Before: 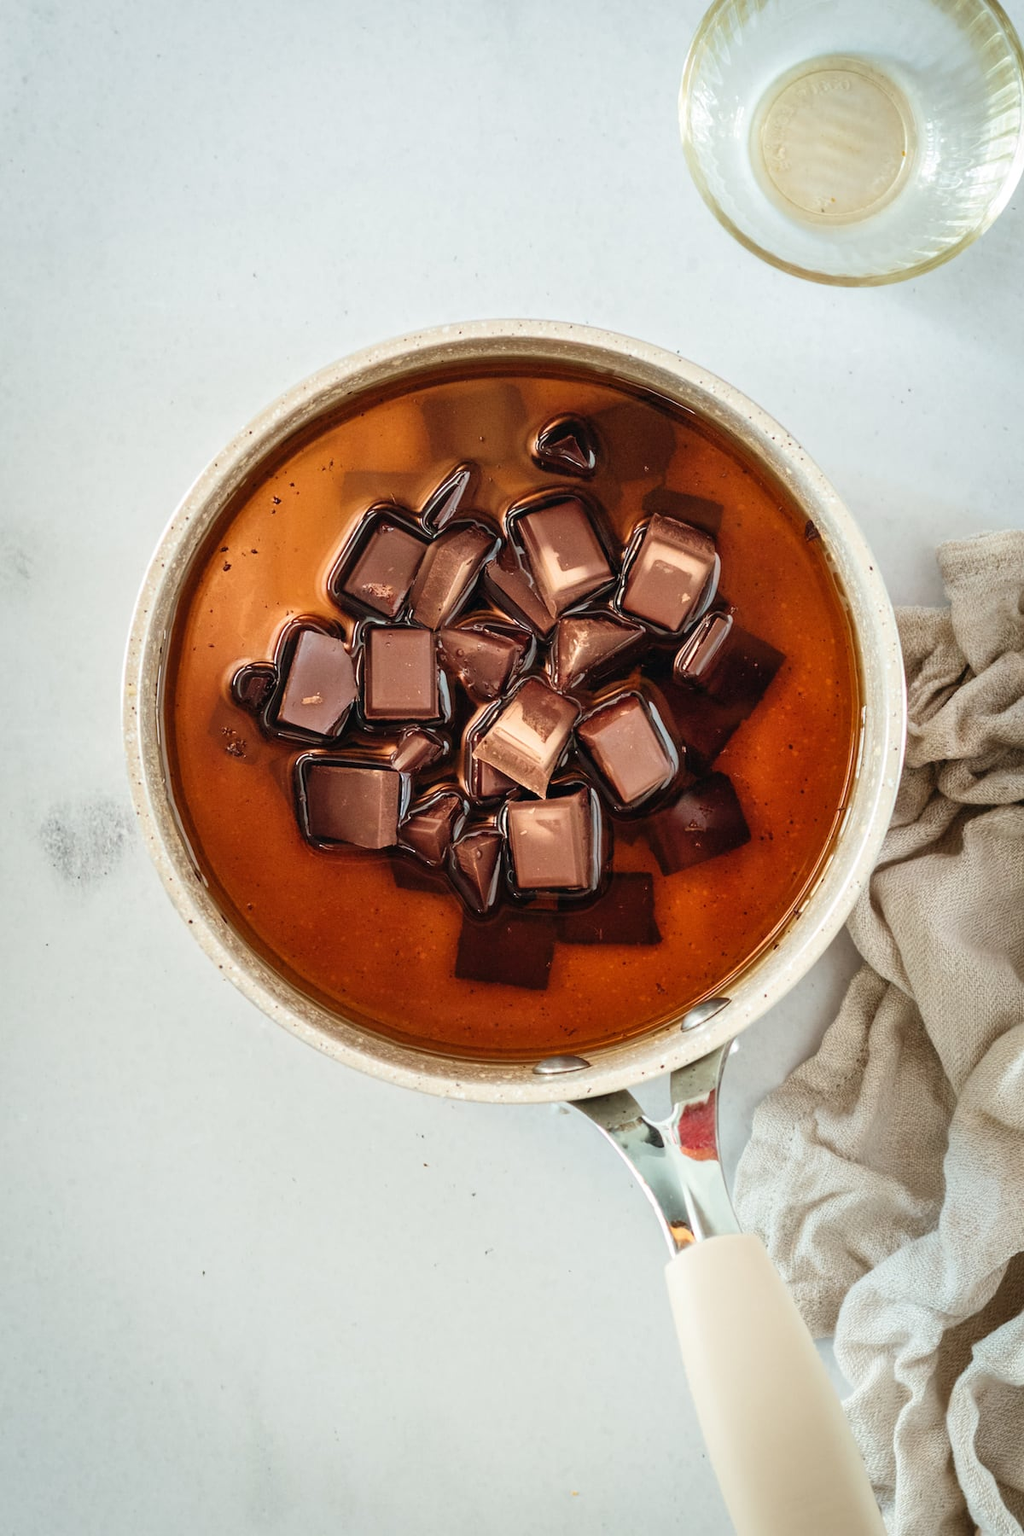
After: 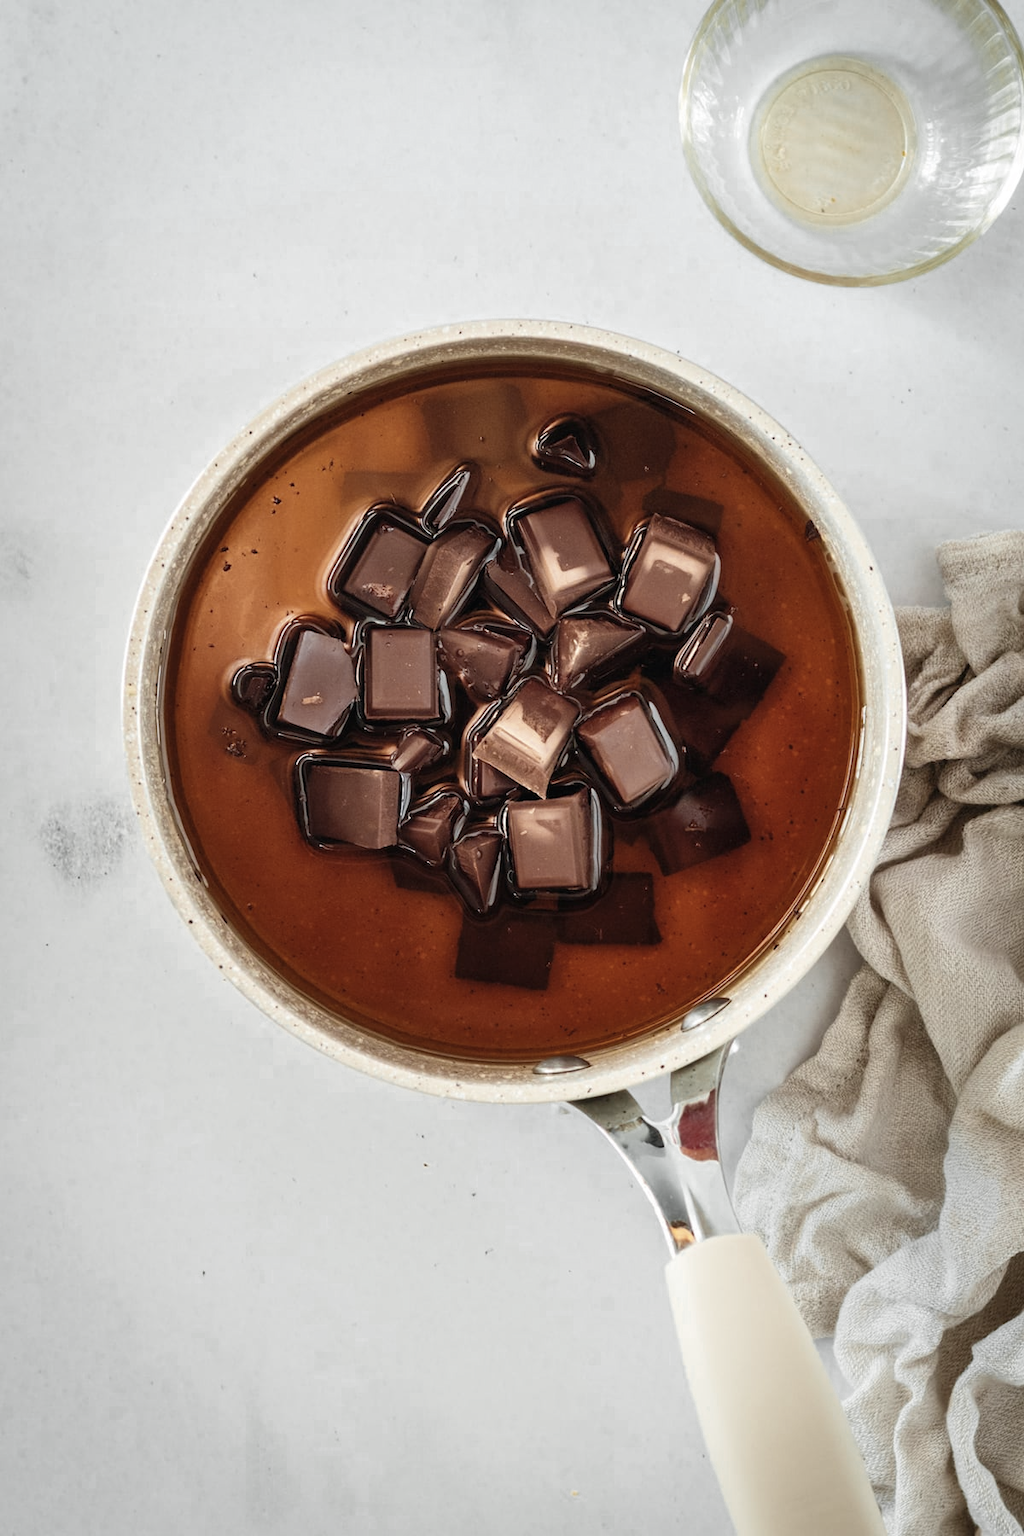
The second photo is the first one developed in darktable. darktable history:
contrast brightness saturation: contrast 0.055, brightness -0.01, saturation -0.244
color zones: curves: ch0 [(0.035, 0.242) (0.25, 0.5) (0.384, 0.214) (0.488, 0.255) (0.75, 0.5)]; ch1 [(0.063, 0.379) (0.25, 0.5) (0.354, 0.201) (0.489, 0.085) (0.729, 0.271)]; ch2 [(0.25, 0.5) (0.38, 0.517) (0.442, 0.51) (0.735, 0.456)]
